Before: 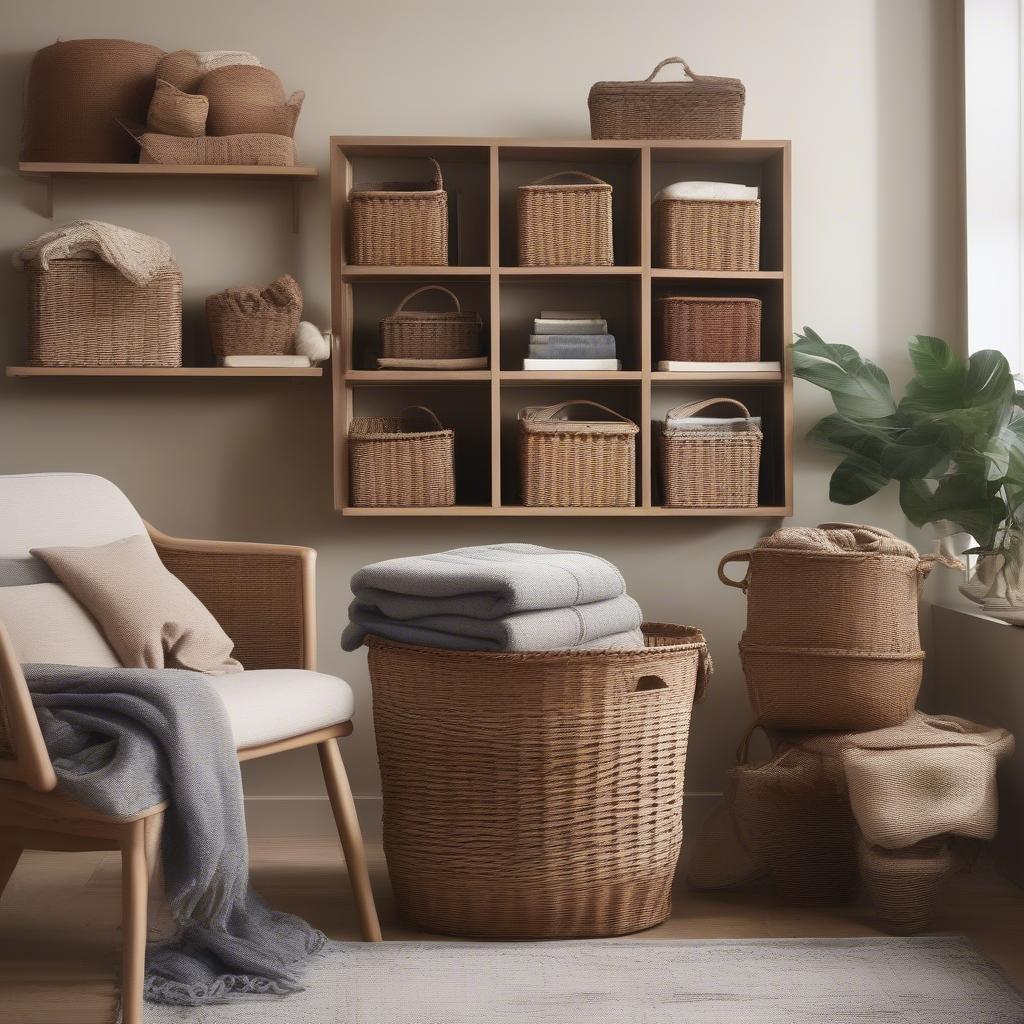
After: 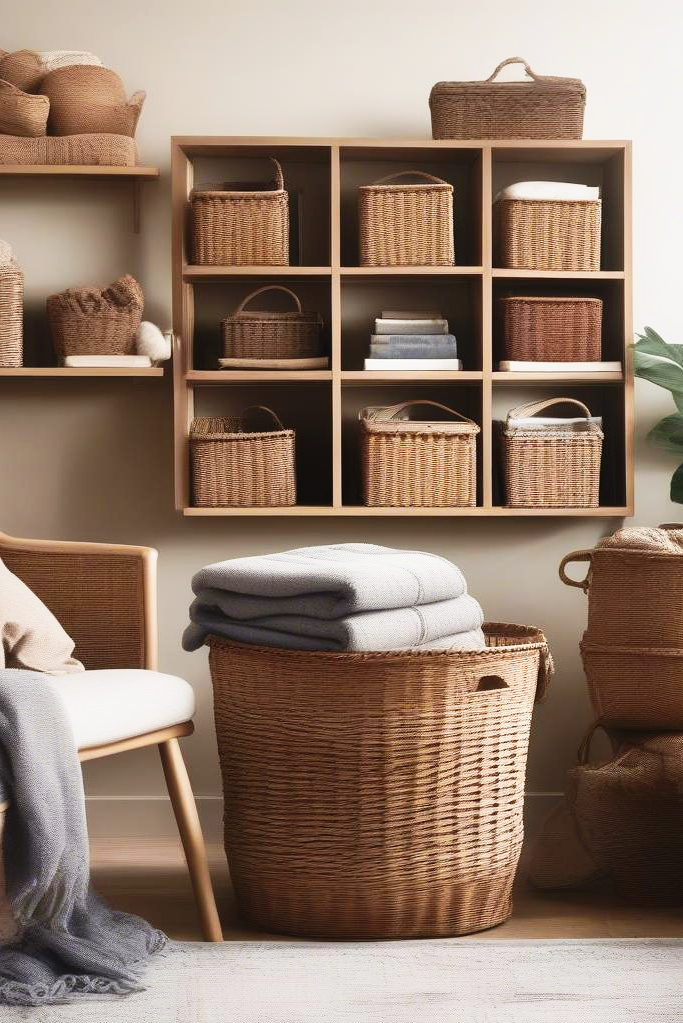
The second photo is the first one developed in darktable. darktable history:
tone curve: curves: ch0 [(0, 0.003) (0.044, 0.032) (0.12, 0.089) (0.19, 0.164) (0.269, 0.269) (0.473, 0.533) (0.595, 0.695) (0.718, 0.823) (0.855, 0.931) (1, 0.982)]; ch1 [(0, 0) (0.243, 0.245) (0.427, 0.387) (0.493, 0.481) (0.501, 0.5) (0.521, 0.528) (0.554, 0.586) (0.607, 0.655) (0.671, 0.735) (0.796, 0.85) (1, 1)]; ch2 [(0, 0) (0.249, 0.216) (0.357, 0.317) (0.448, 0.432) (0.478, 0.492) (0.498, 0.499) (0.517, 0.519) (0.537, 0.57) (0.569, 0.623) (0.61, 0.663) (0.706, 0.75) (0.808, 0.809) (0.991, 0.968)], preserve colors none
exposure: exposure 0.203 EV, compensate exposure bias true, compensate highlight preservation false
crop and rotate: left 15.537%, right 17.723%
